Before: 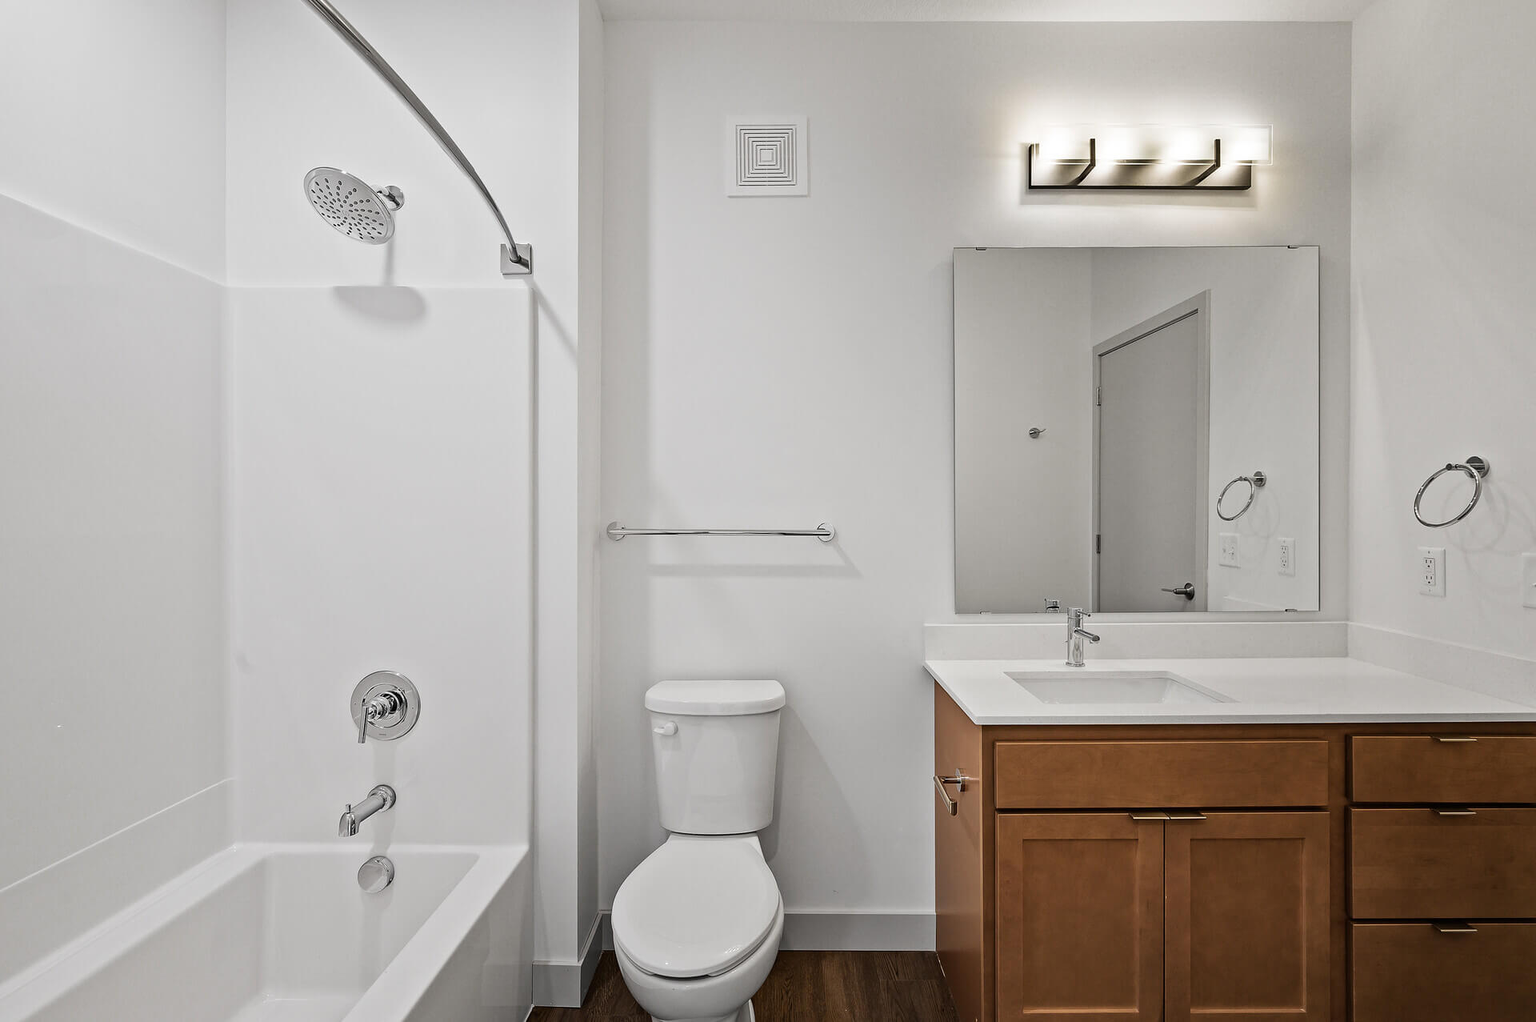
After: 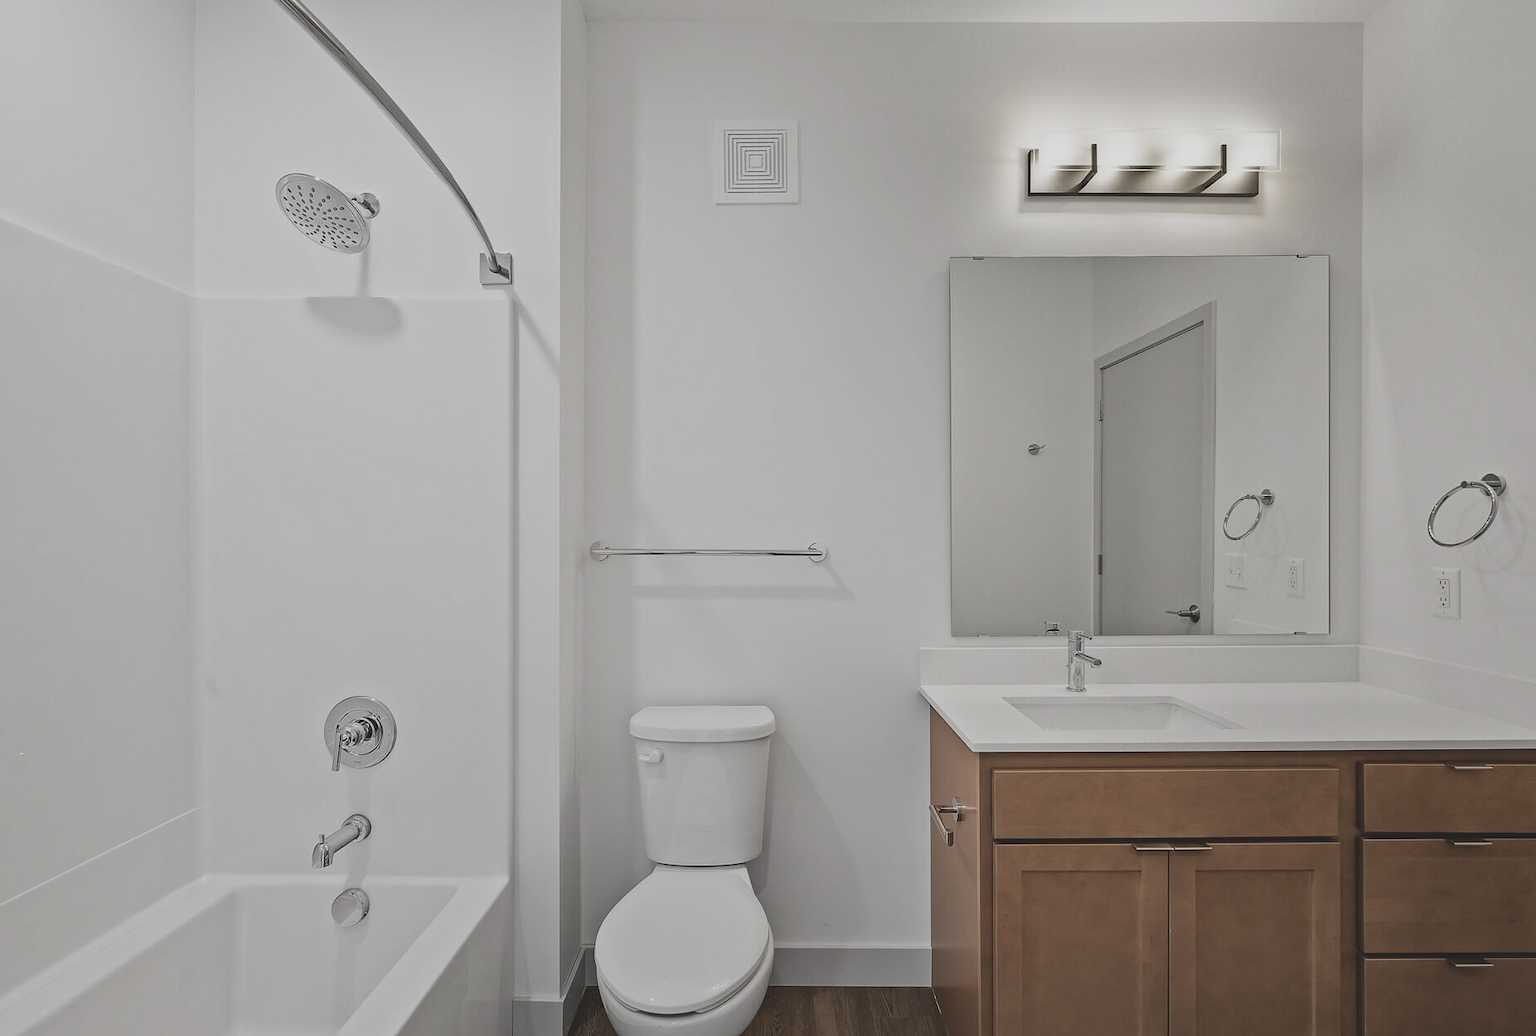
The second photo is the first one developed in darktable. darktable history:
contrast brightness saturation: contrast -0.26, saturation -0.43
crop and rotate: left 2.536%, right 1.107%, bottom 2.246%
